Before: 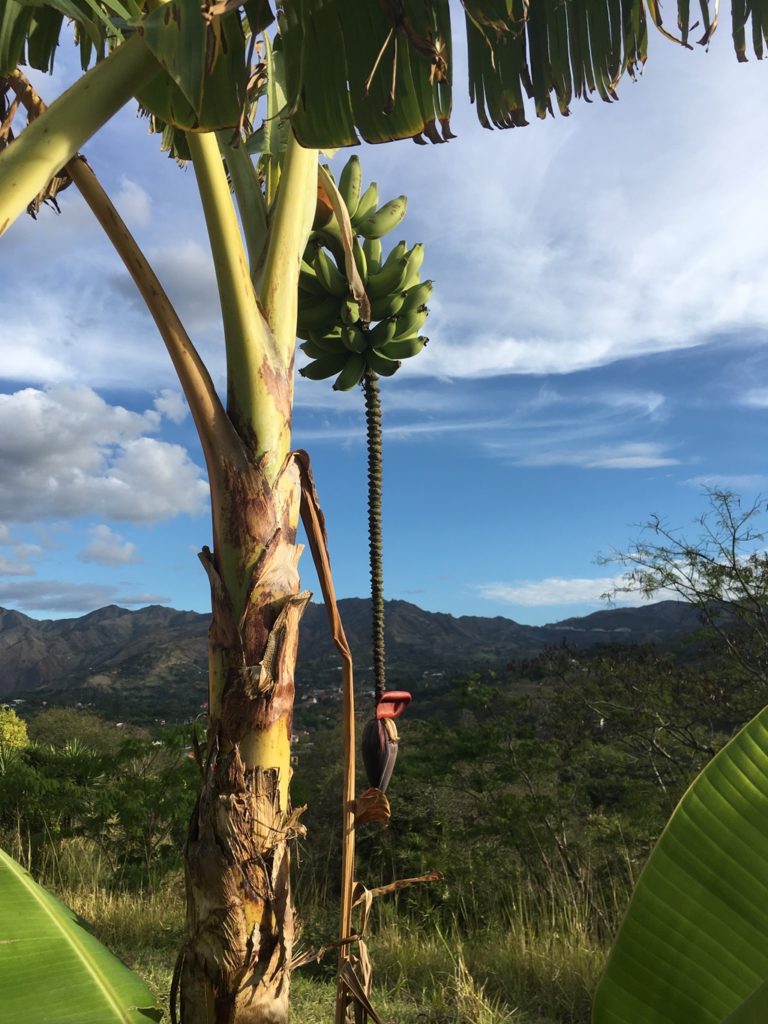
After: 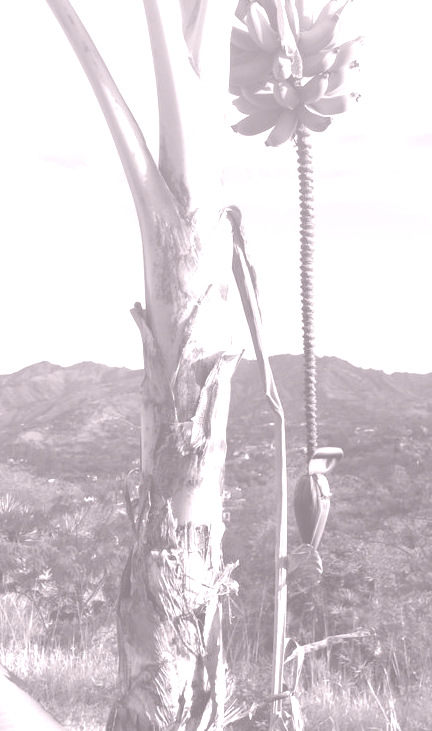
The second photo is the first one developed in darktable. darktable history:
crop: left 8.966%, top 23.852%, right 34.699%, bottom 4.703%
colorize: hue 25.2°, saturation 83%, source mix 82%, lightness 79%, version 1
bloom: size 40%
